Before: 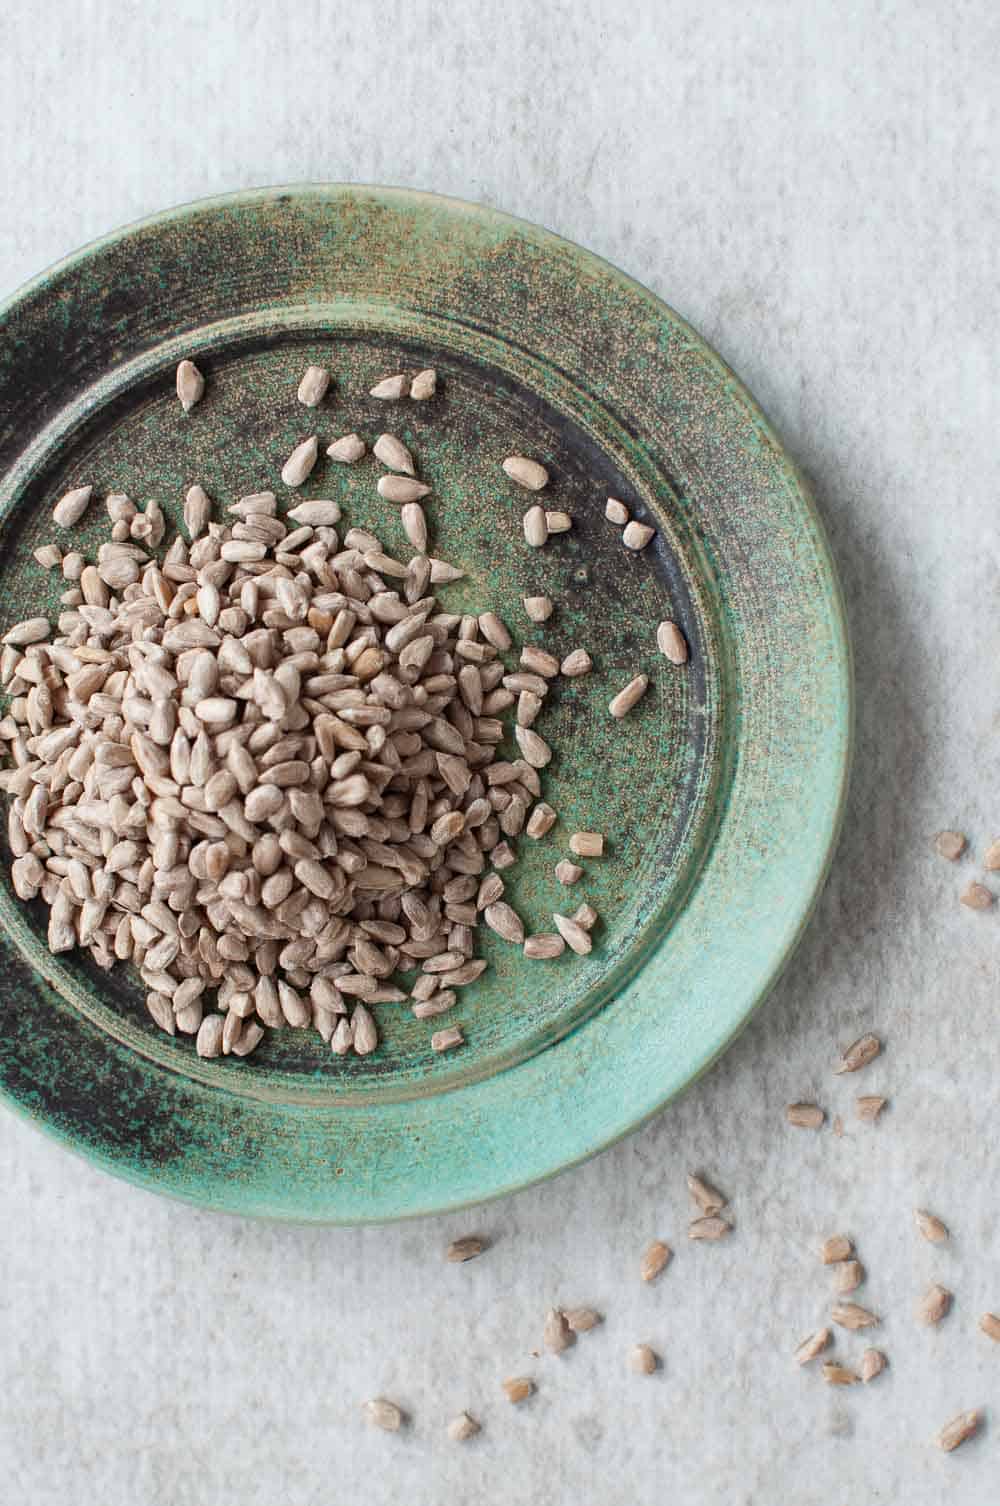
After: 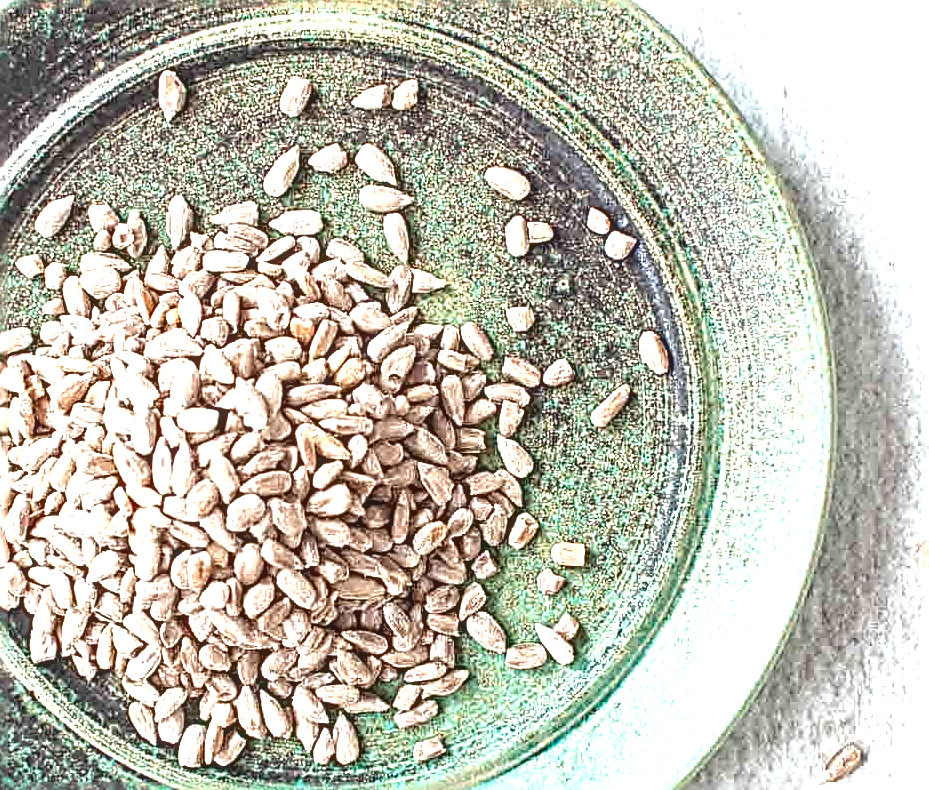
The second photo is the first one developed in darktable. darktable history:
local contrast: on, module defaults
exposure: black level correction 0, exposure 1.669 EV, compensate highlight preservation false
contrast brightness saturation: contrast -0.118
crop: left 1.848%, top 19.269%, right 5.187%, bottom 28.261%
sharpen: radius 3.141, amount 1.728
